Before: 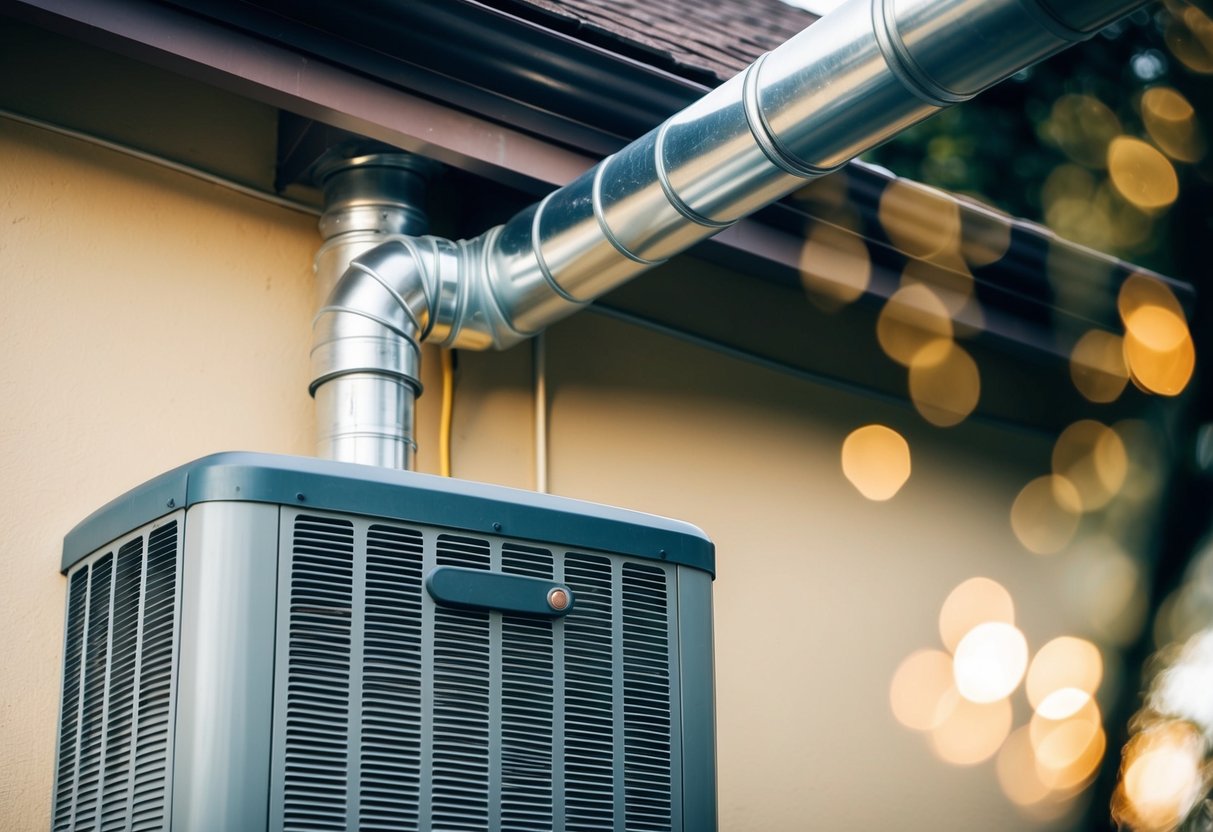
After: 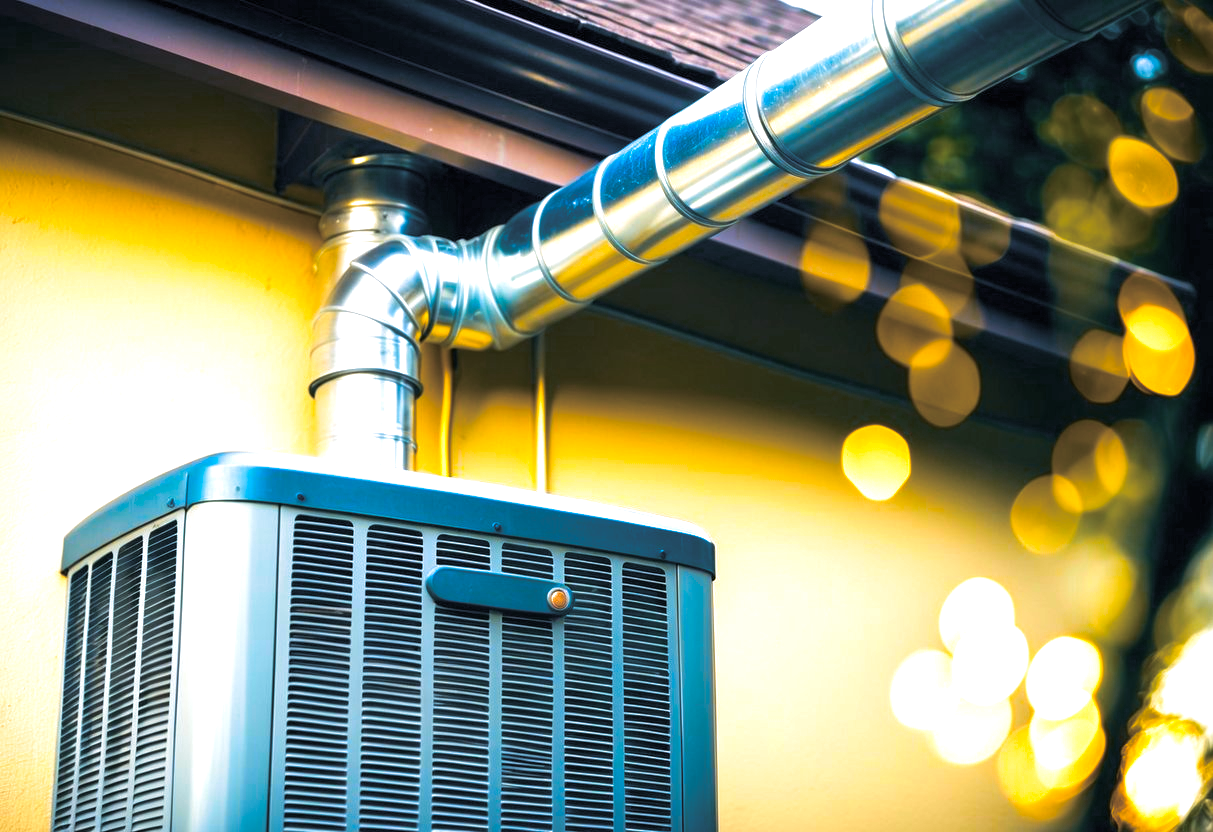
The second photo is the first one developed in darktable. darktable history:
tone equalizer: on, module defaults
split-toning: shadows › hue 36°, shadows › saturation 0.05, highlights › hue 10.8°, highlights › saturation 0.15, compress 40%
color contrast: green-magenta contrast 0.85, blue-yellow contrast 1.25, unbound 0
color balance rgb: linear chroma grading › global chroma 25%, perceptual saturation grading › global saturation 40%, perceptual saturation grading › highlights -50%, perceptual saturation grading › shadows 30%, perceptual brilliance grading › global brilliance 25%, global vibrance 60%
